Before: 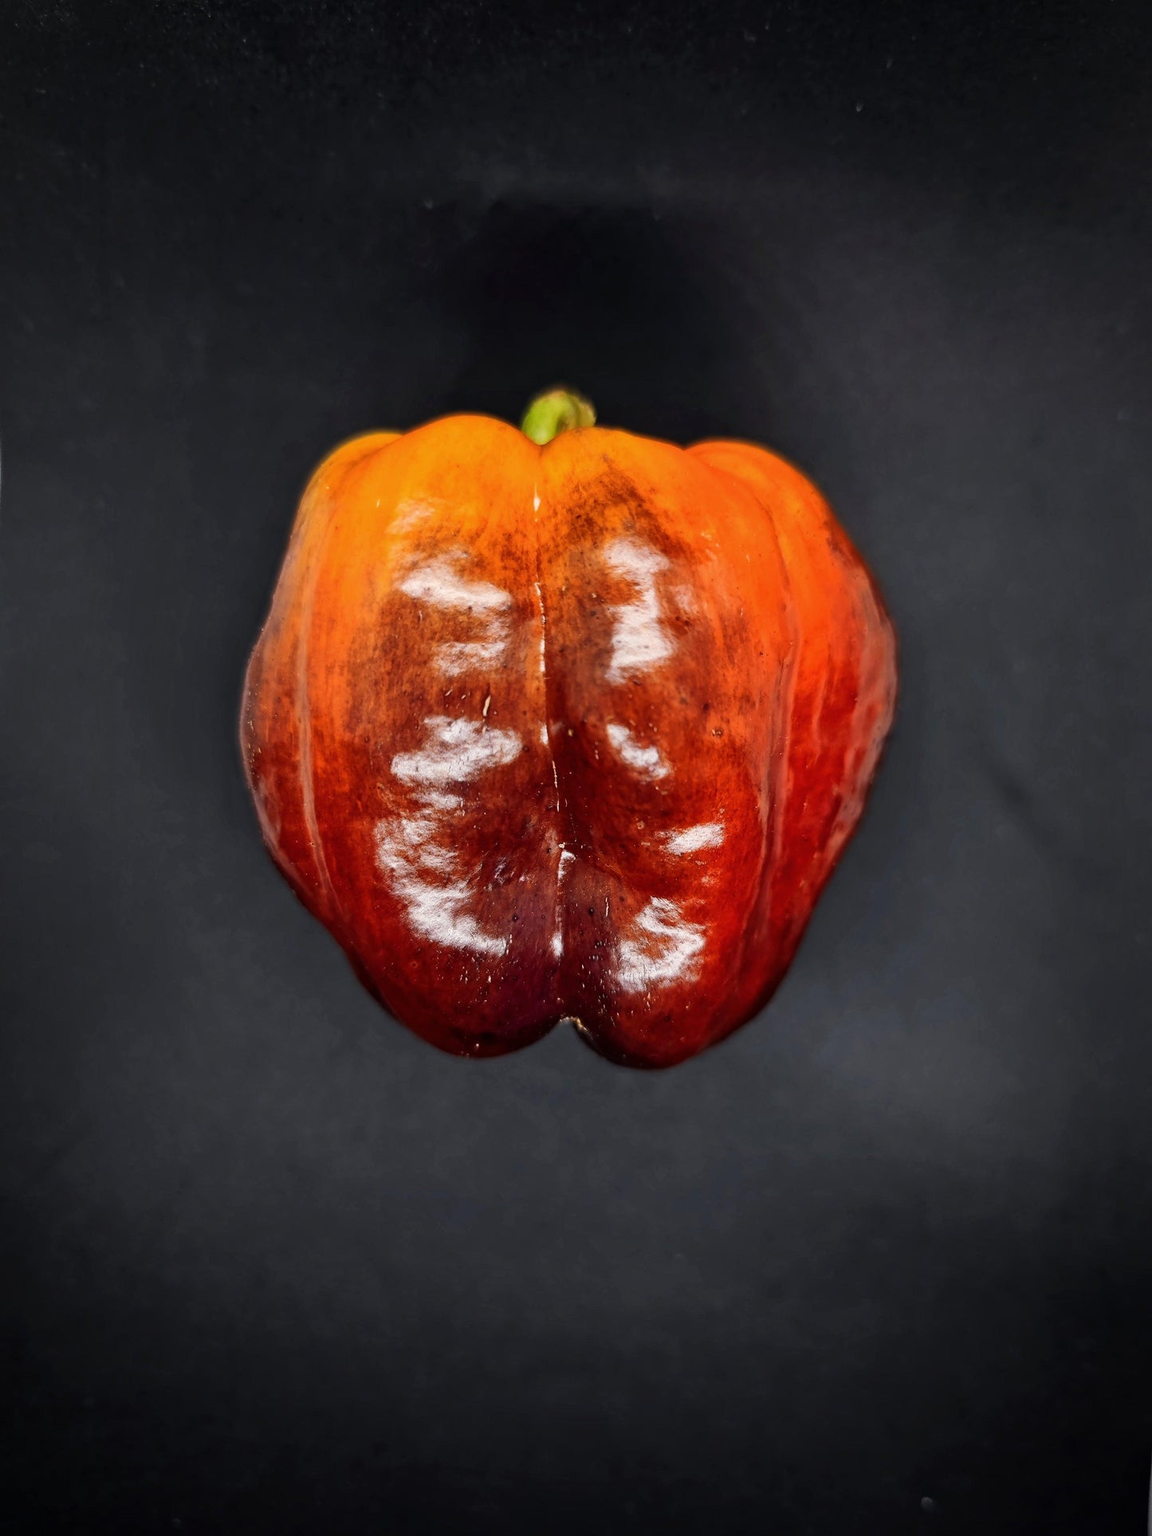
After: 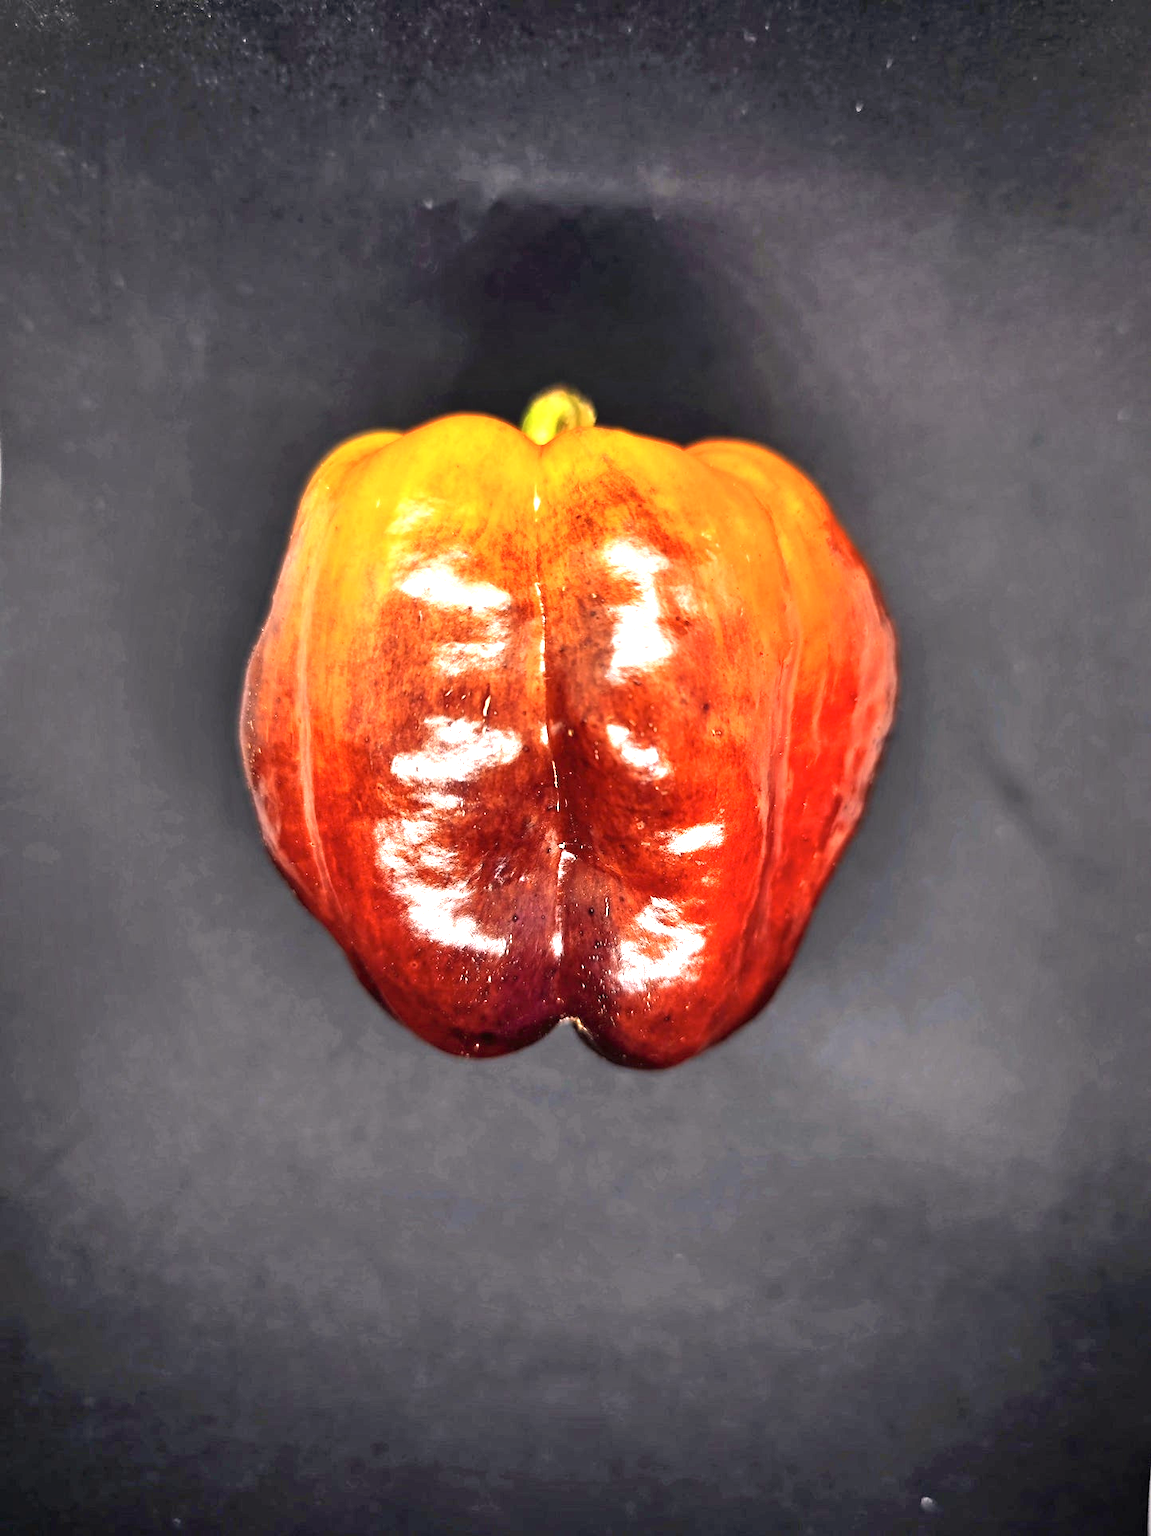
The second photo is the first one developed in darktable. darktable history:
color correction: highlights a* 3.84, highlights b* 5.07
shadows and highlights: radius 110.86, shadows 51.09, white point adjustment 9.16, highlights -4.17, highlights color adjustment 32.2%, soften with gaussian
exposure: black level correction 0, exposure 1.1 EV, compensate exposure bias true, compensate highlight preservation false
